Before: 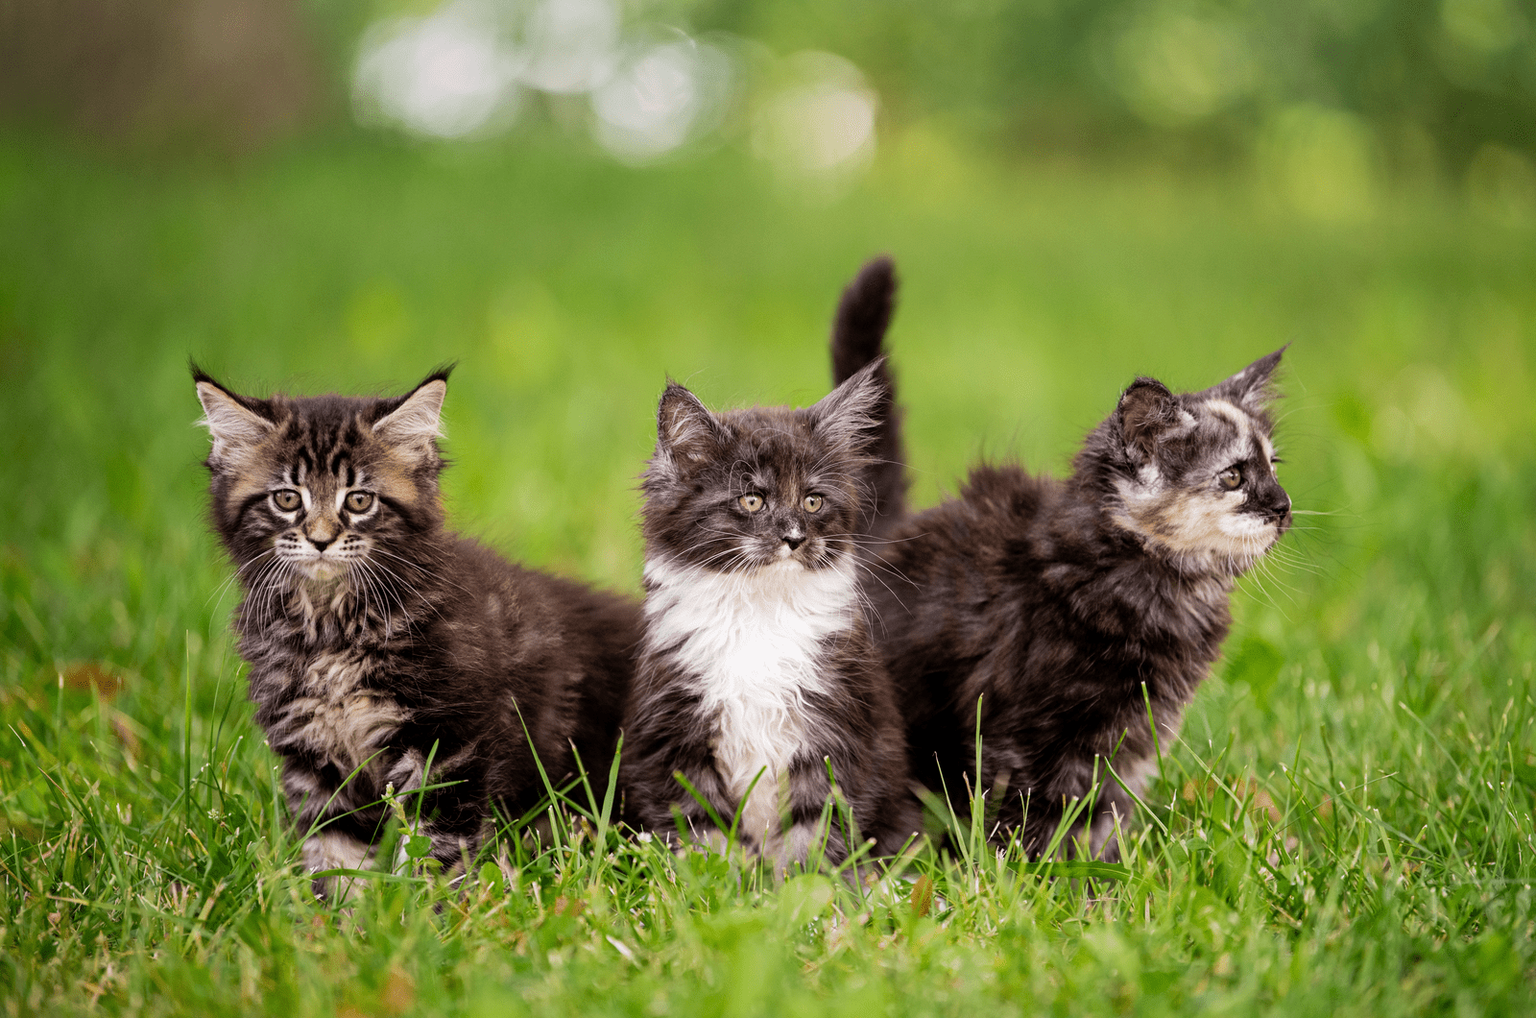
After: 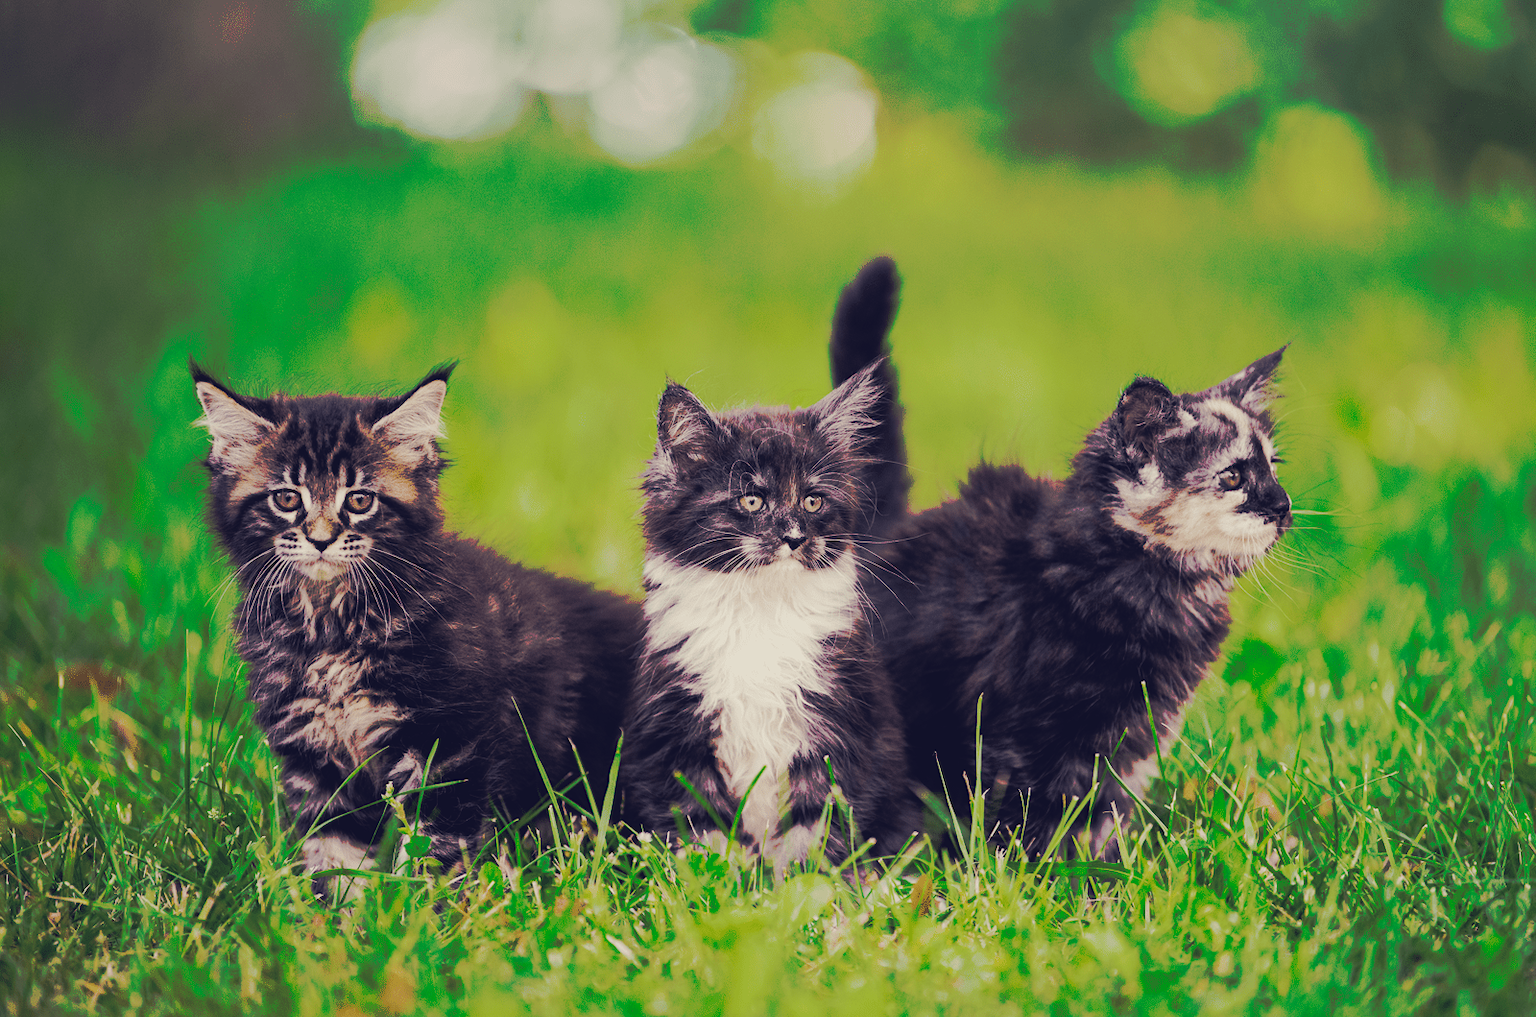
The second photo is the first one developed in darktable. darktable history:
tone curve: curves: ch0 [(0, 0) (0.003, 0.002) (0.011, 0.01) (0.025, 0.021) (0.044, 0.038) (0.069, 0.06) (0.1, 0.086) (0.136, 0.117) (0.177, 0.153) (0.224, 0.193) (0.277, 0.238) (0.335, 0.288) (0.399, 0.343) (0.468, 0.403) (0.543, 0.582) (0.623, 0.656) (0.709, 0.734) (0.801, 0.818) (0.898, 0.906) (1, 1)], preserve colors none
color look up table: target L [84.62, 83, 81.4, 77.38, 76.27, 75.35, 71.63, 71.47, 70.9, 59.76, 54.58, 55.84, 48.37, 44.28, 19.11, 200, 81.53, 76.27, 70.69, 60.98, 59.72, 54.14, 43.58, 42.5, 39.43, 35.5, 19.44, 11.07, 68.99, 69.63, 62.94, 53, 52.12, 49.7, 46.3, 44.24, 33.69, 29.55, 34.13, 31.02, 28.23, 22.13, 11.65, 84.06, 77.08, 67.59, 51.17, 31.31, 9.952], target a [-10.78, -17.59, -26.96, -55.01, -56.96, -11, -64.85, -35.07, -9.03, -41.78, -38.8, 1.135, -41.53, -20.86, -14.01, 0, -1.226, 16.57, 12.72, 42.31, 17.51, 54.96, 31.83, 42.37, 61.71, 6.639, 19.49, 16.48, 29.16, 12.55, 8.737, 64.29, -10.37, 73.19, 60.97, 13.28, 26.02, 38.57, 56.7, 20.3, 3.269, 8.53, 24.74, -4.31, -40.57, -21.95, -17.08, -14.76, 4.984], target b [44.76, 15.79, 70.86, 12.72, 32.39, 66.23, 60.45, 20.82, 14.81, 4.152, 44.62, 37.86, 21.42, 15.93, -0.053, 0, 35.58, 5.887, 63.19, 7.584, 18.64, 25.7, -4.09, 23.13, 32.62, -3.952, 1.3, -19.05, -13.62, -16.89, -1.357, -15.78, -42.99, -45.61, -6.394, -24.16, -40.22, -80.05, -47.63, -64.09, -22.3, -39.79, -48.49, 4.467, -5.563, -20.1, -14.52, -17.72, -19.58], num patches 49
